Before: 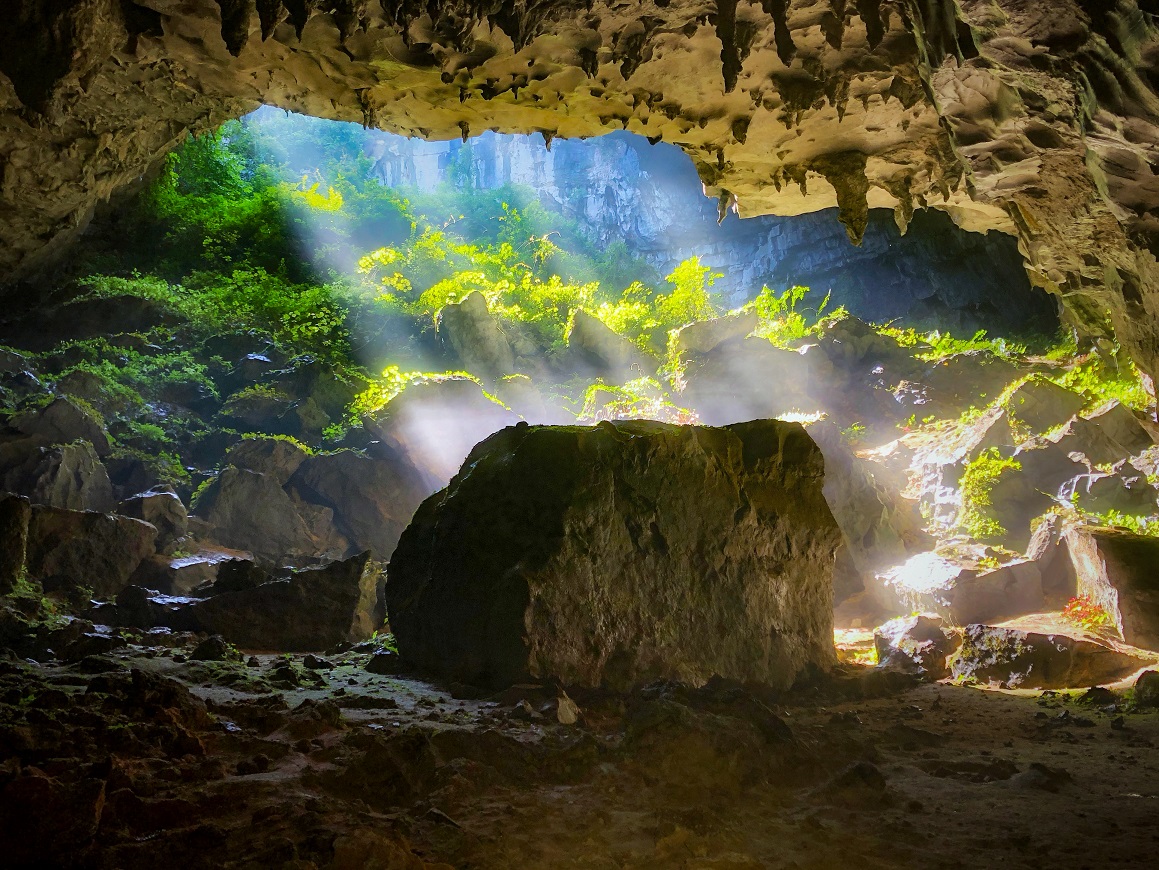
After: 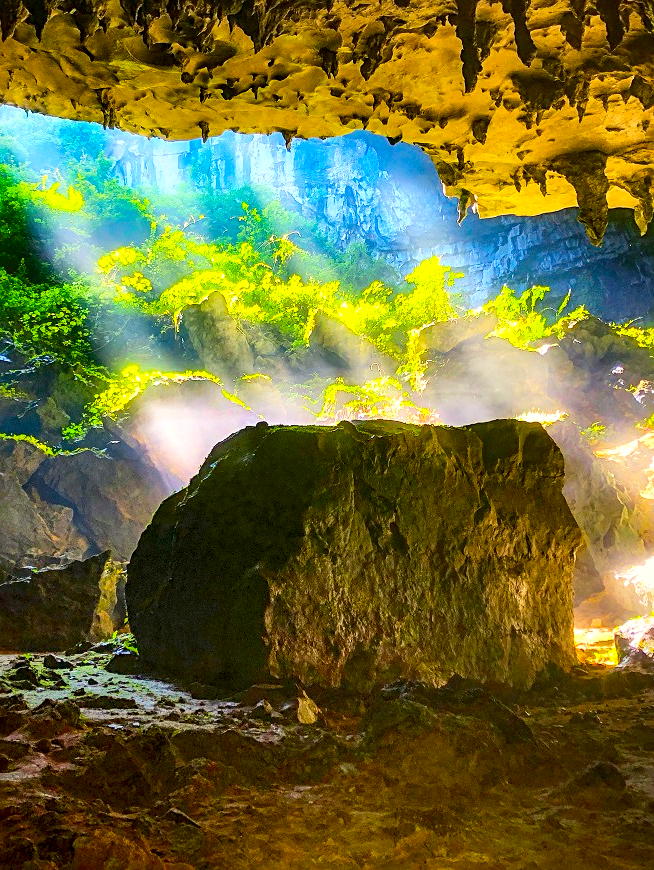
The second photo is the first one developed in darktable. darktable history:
shadows and highlights: radius 131.57, soften with gaussian
crop and rotate: left 22.46%, right 21.053%
exposure: black level correction 0, exposure 0.698 EV, compensate highlight preservation false
color balance rgb: highlights gain › chroma 2.986%, highlights gain › hue 76.67°, perceptual saturation grading › global saturation 30.147%, contrast -10.609%
local contrast: detail 130%
contrast brightness saturation: contrast 0.175, saturation 0.302
sharpen: radius 2.501, amount 0.323
